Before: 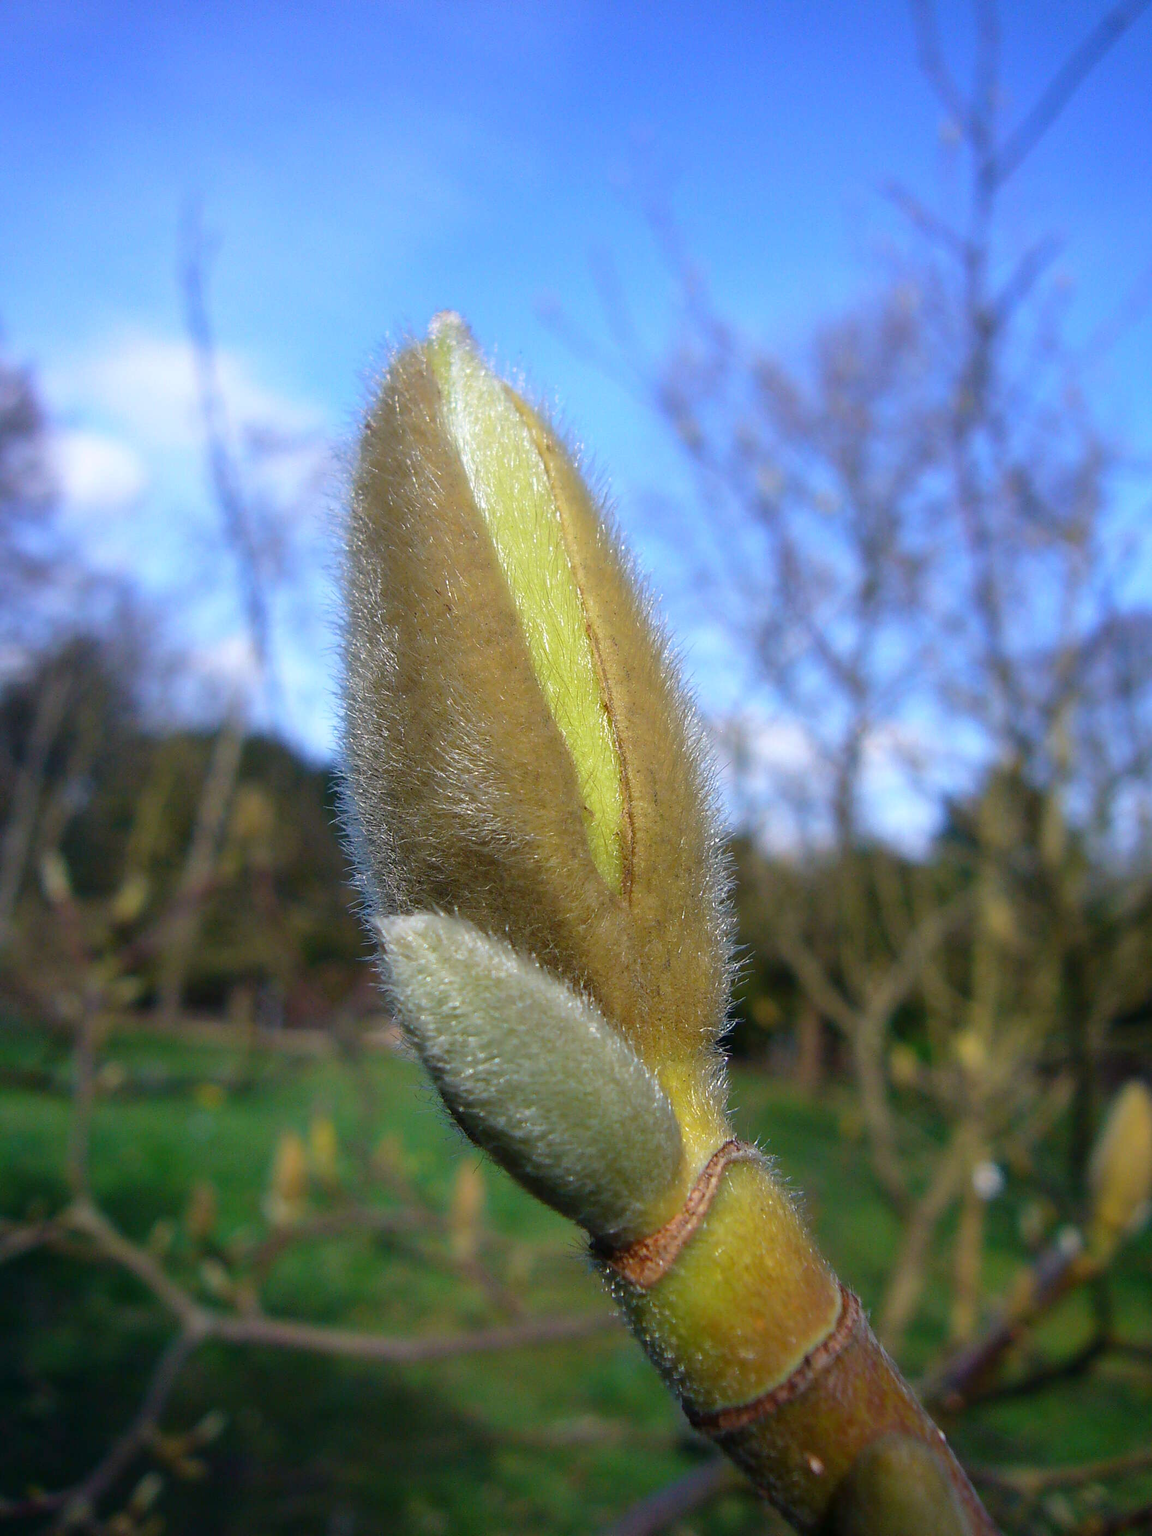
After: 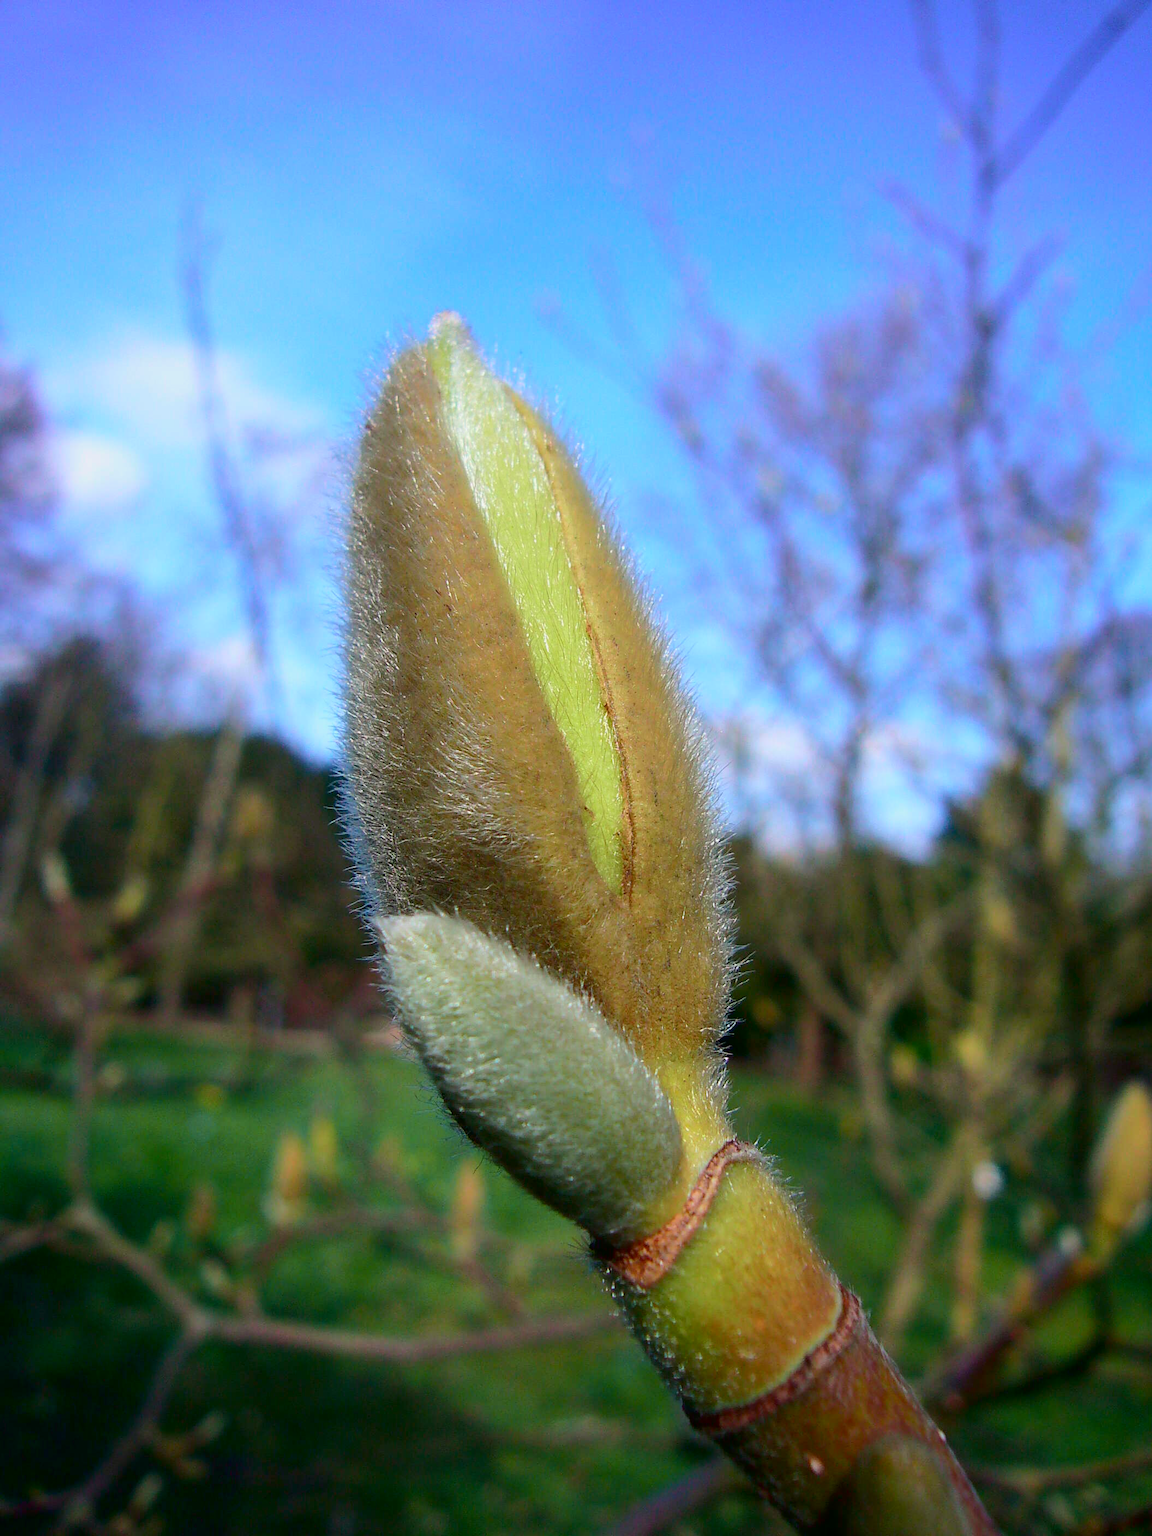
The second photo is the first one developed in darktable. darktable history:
tone equalizer: edges refinement/feathering 500, mask exposure compensation -1.57 EV, preserve details no
tone curve: curves: ch0 [(0, 0) (0.068, 0.031) (0.175, 0.132) (0.337, 0.304) (0.498, 0.511) (0.748, 0.762) (0.993, 0.954)]; ch1 [(0, 0) (0.294, 0.184) (0.359, 0.34) (0.362, 0.35) (0.43, 0.41) (0.469, 0.453) (0.495, 0.489) (0.54, 0.563) (0.612, 0.641) (1, 1)]; ch2 [(0, 0) (0.431, 0.419) (0.495, 0.502) (0.524, 0.534) (0.557, 0.56) (0.634, 0.654) (0.728, 0.722) (1, 1)], color space Lab, independent channels, preserve colors none
